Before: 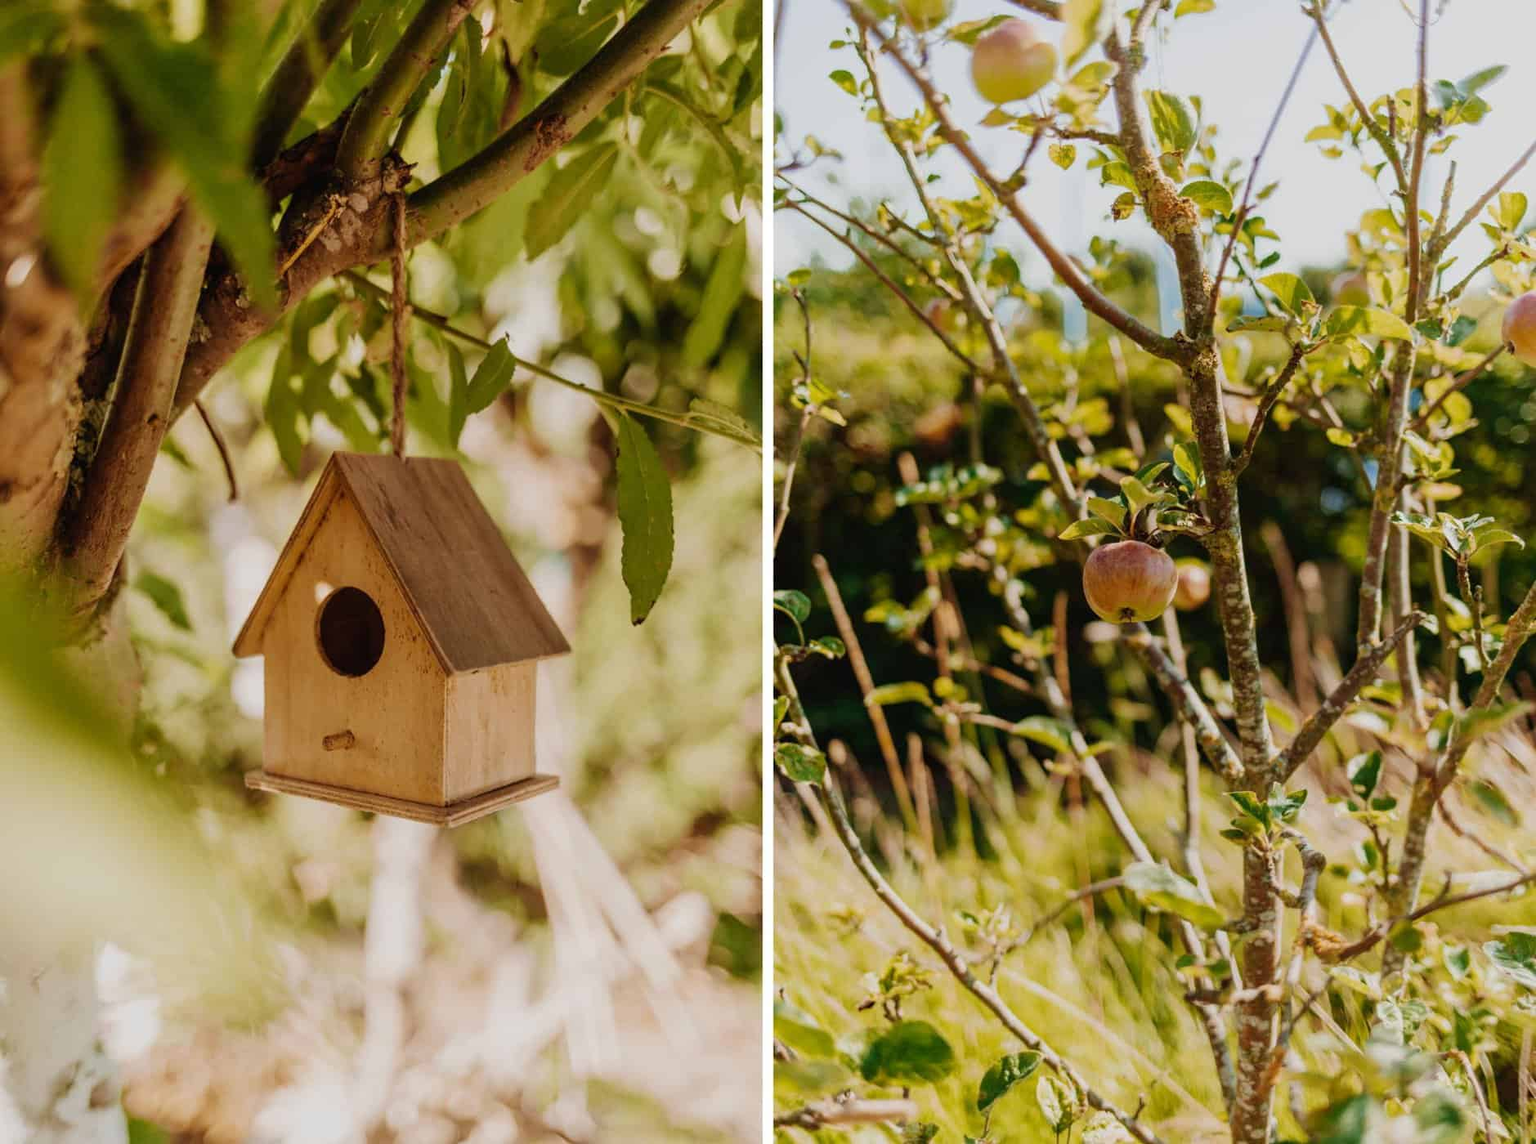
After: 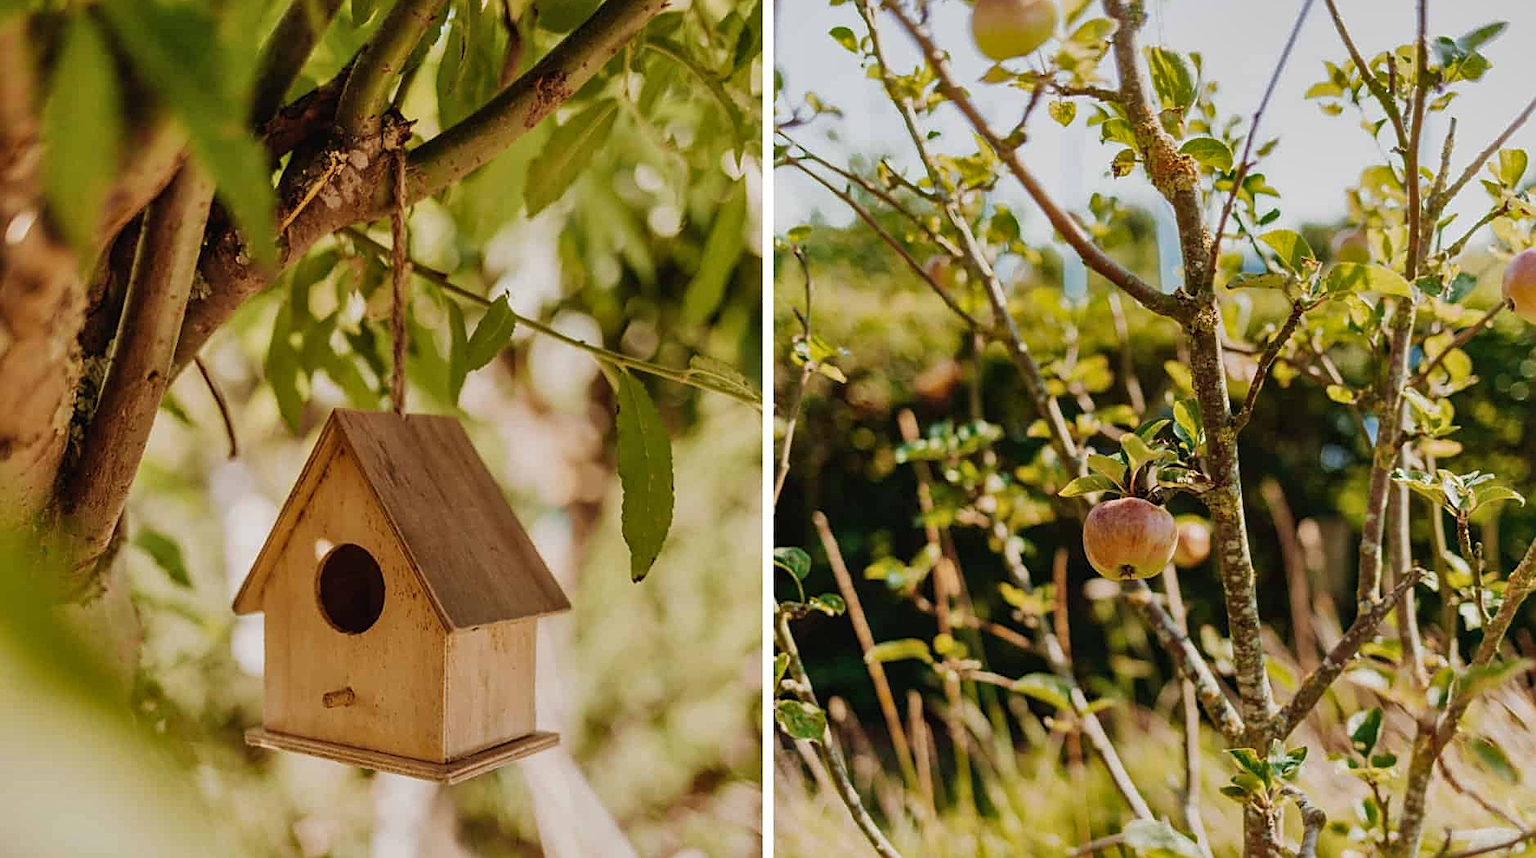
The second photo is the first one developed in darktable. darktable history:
shadows and highlights: soften with gaussian
crop: top 3.857%, bottom 21.132%
sharpen: on, module defaults
